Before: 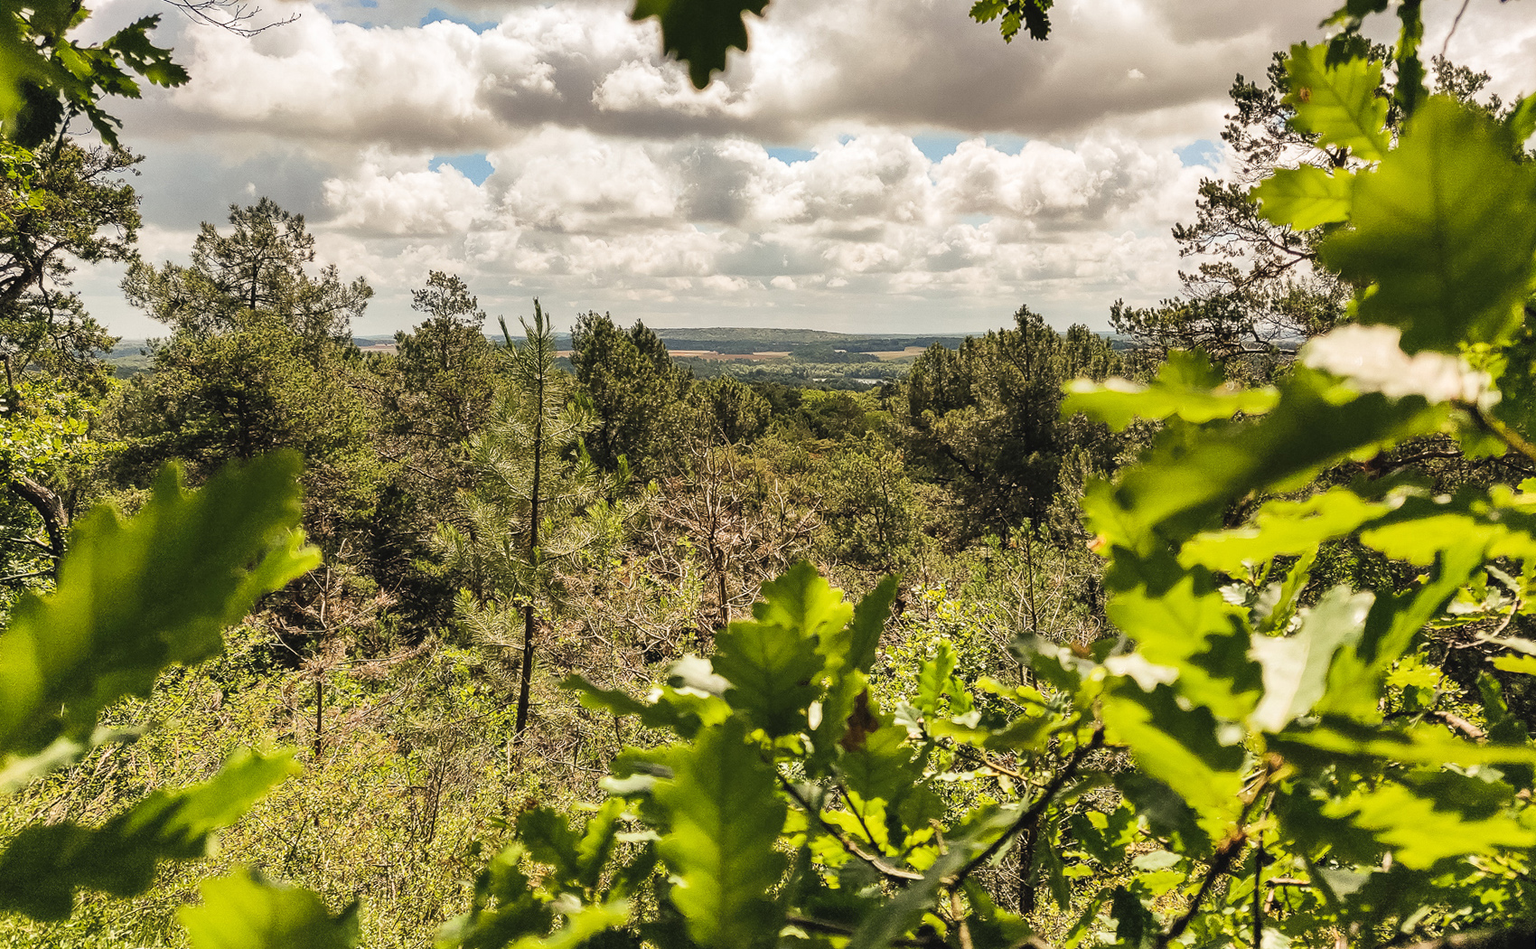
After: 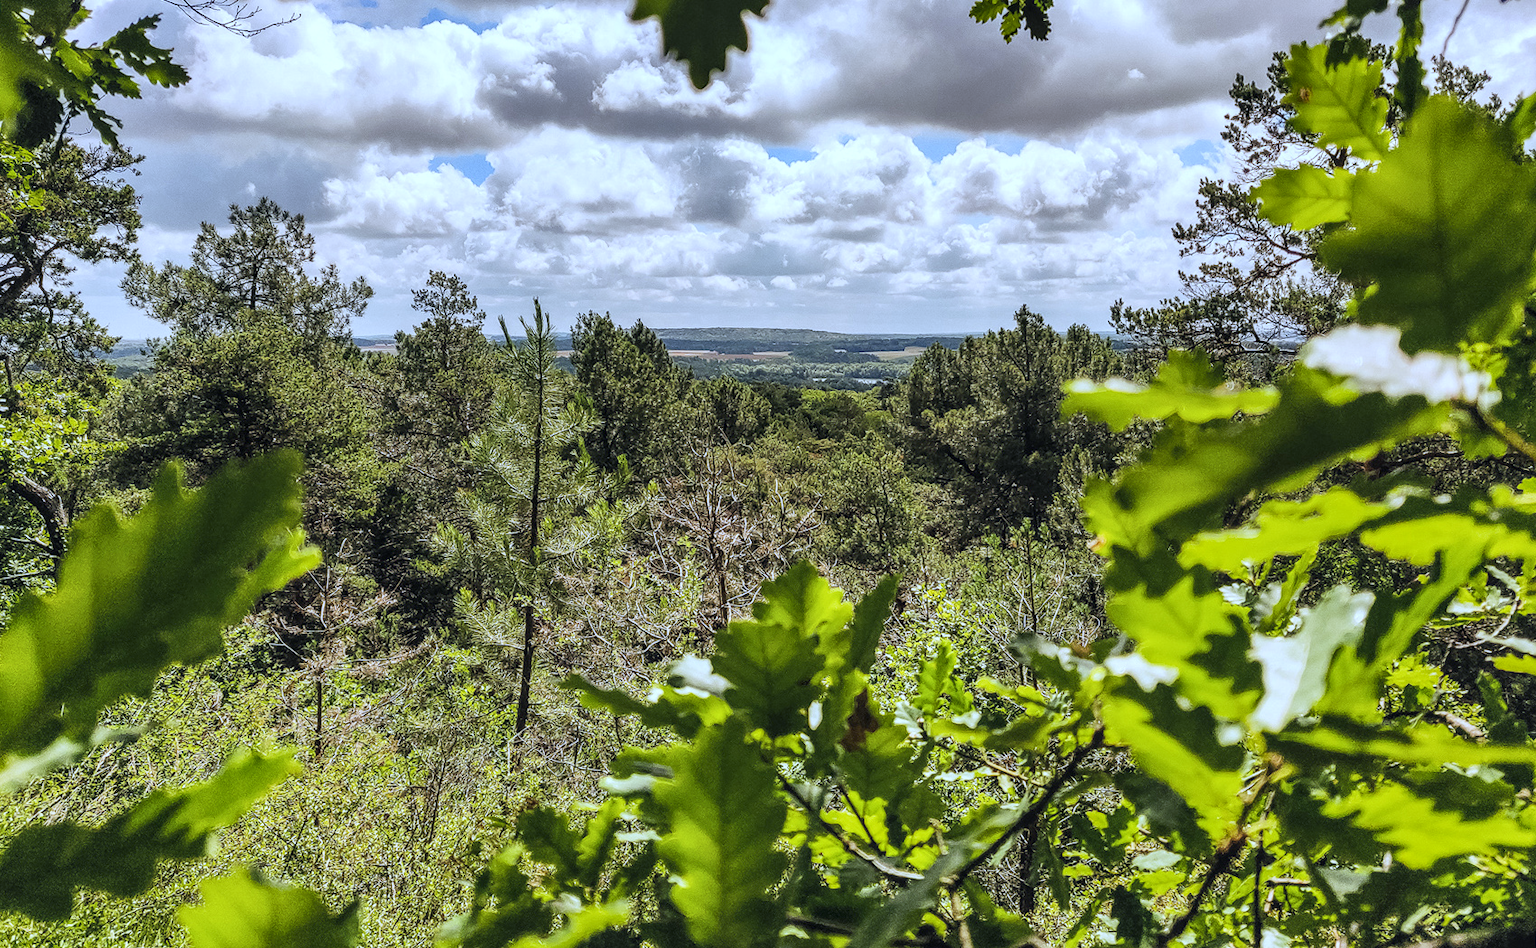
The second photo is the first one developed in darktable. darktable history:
local contrast: on, module defaults
white balance: red 0.871, blue 1.249
